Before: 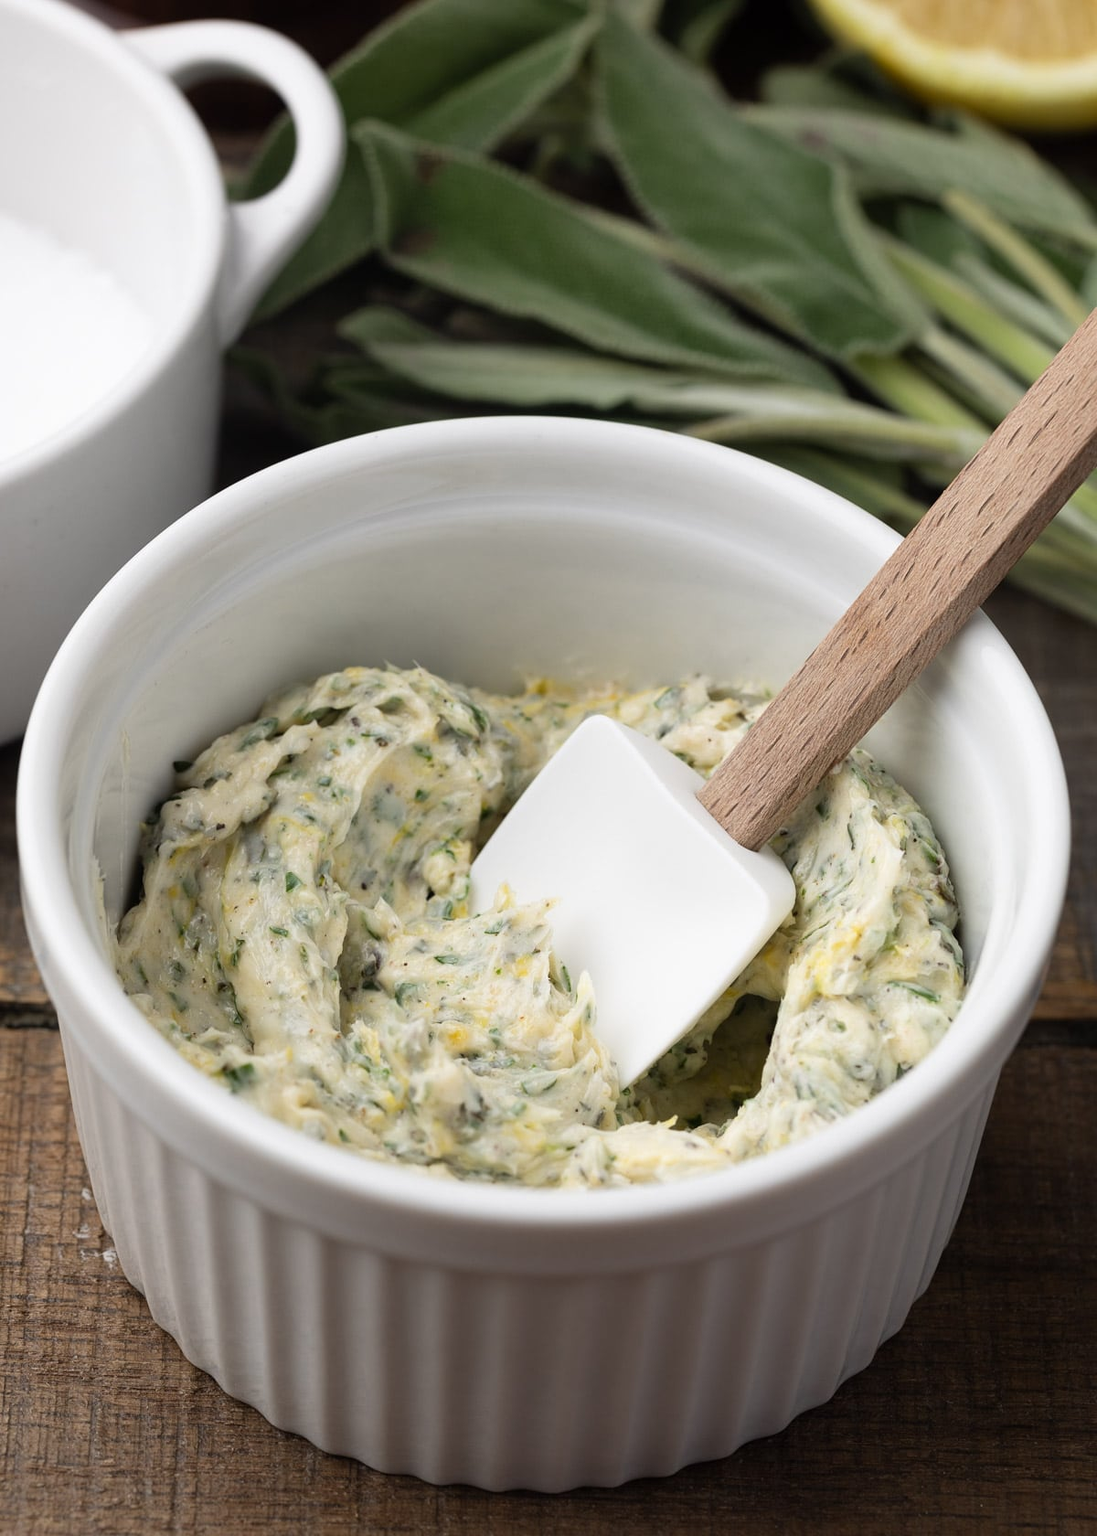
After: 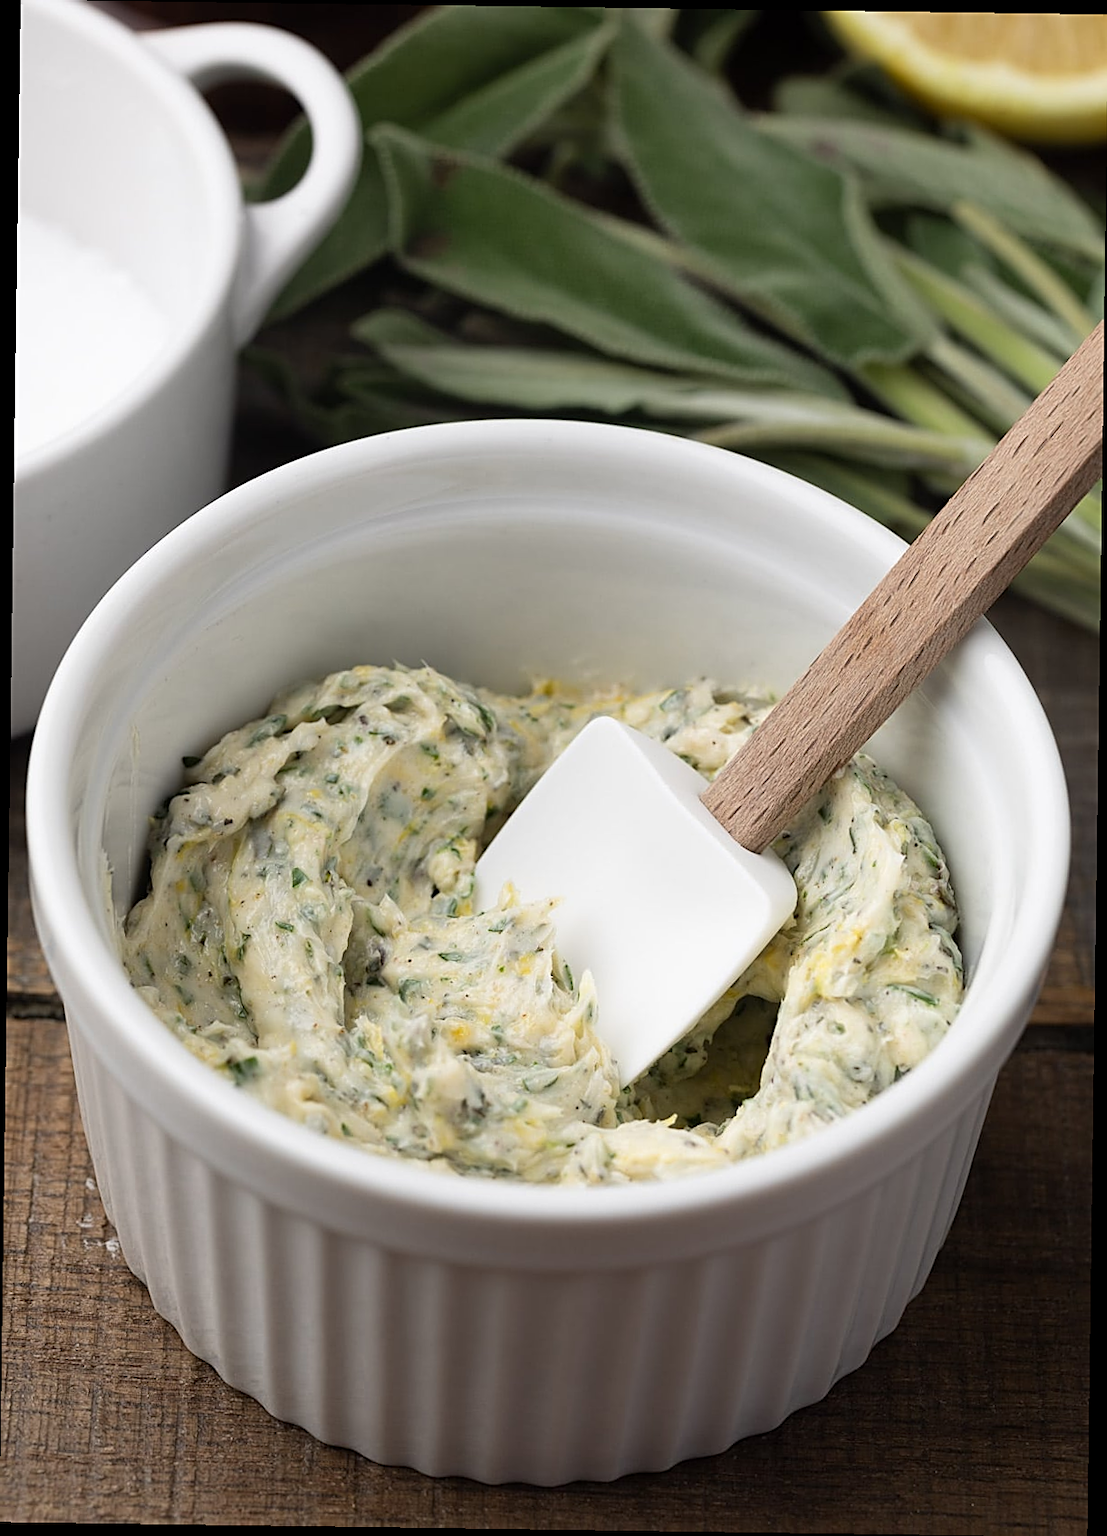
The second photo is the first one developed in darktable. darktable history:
rotate and perspective: rotation 0.8°, automatic cropping off
sharpen: on, module defaults
